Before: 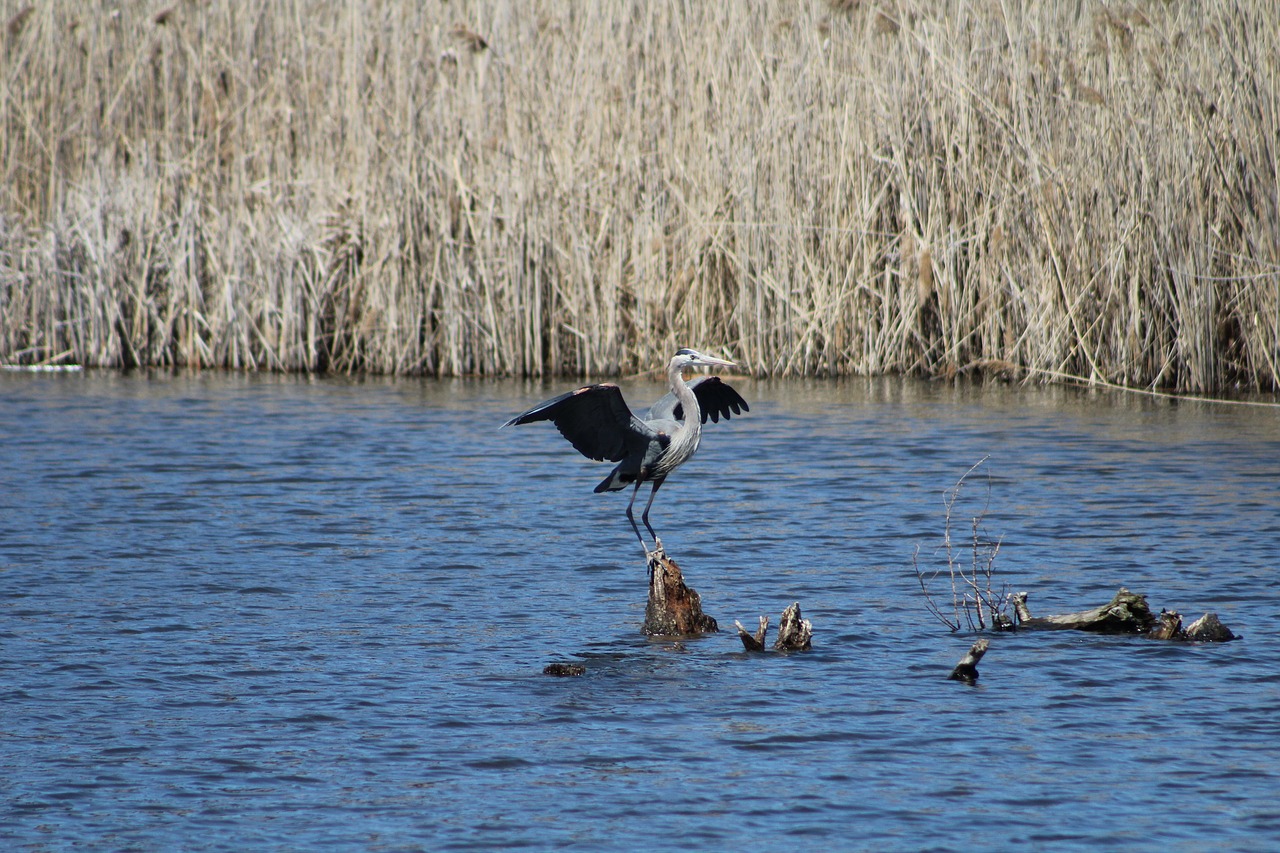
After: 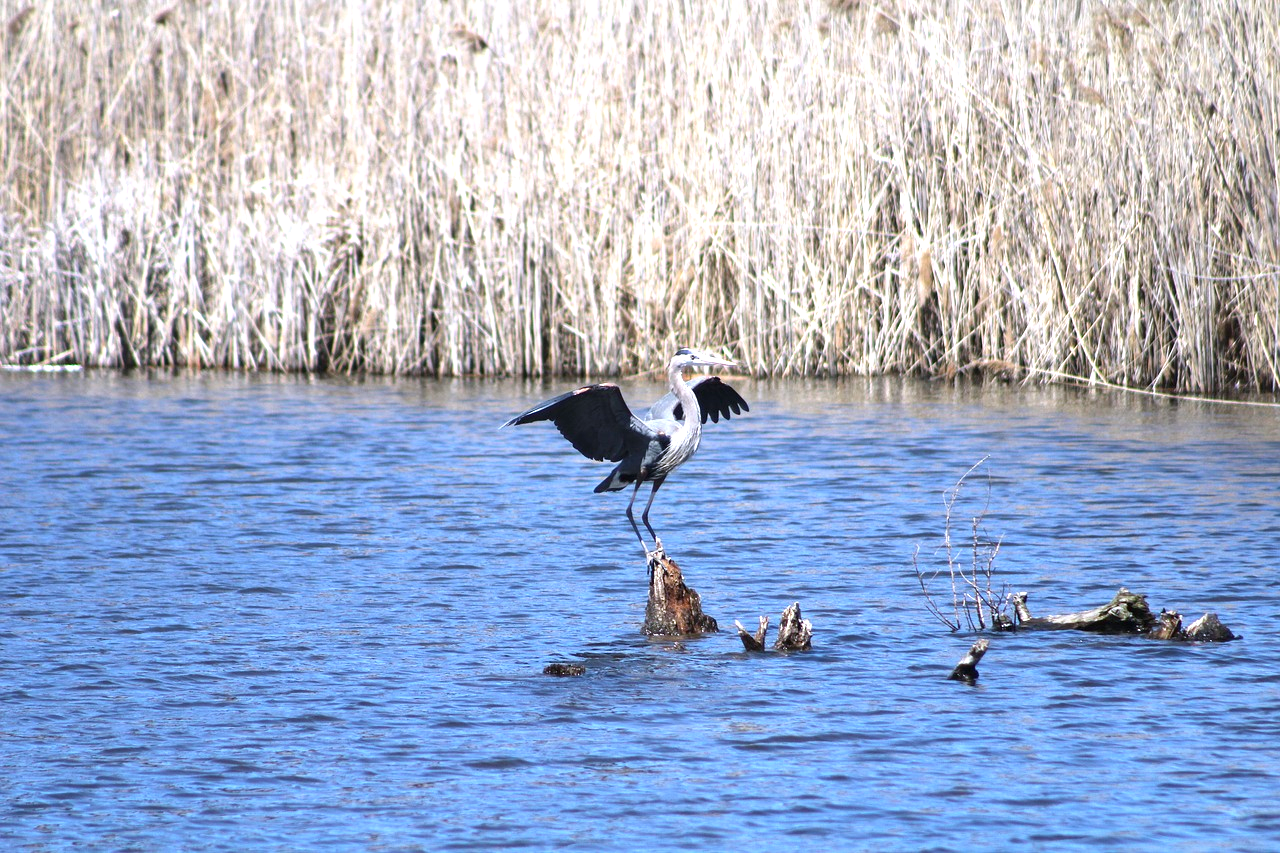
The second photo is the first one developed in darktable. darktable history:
white balance: red 1.004, blue 1.096
exposure: black level correction 0, exposure 1 EV, compensate exposure bias true, compensate highlight preservation false
